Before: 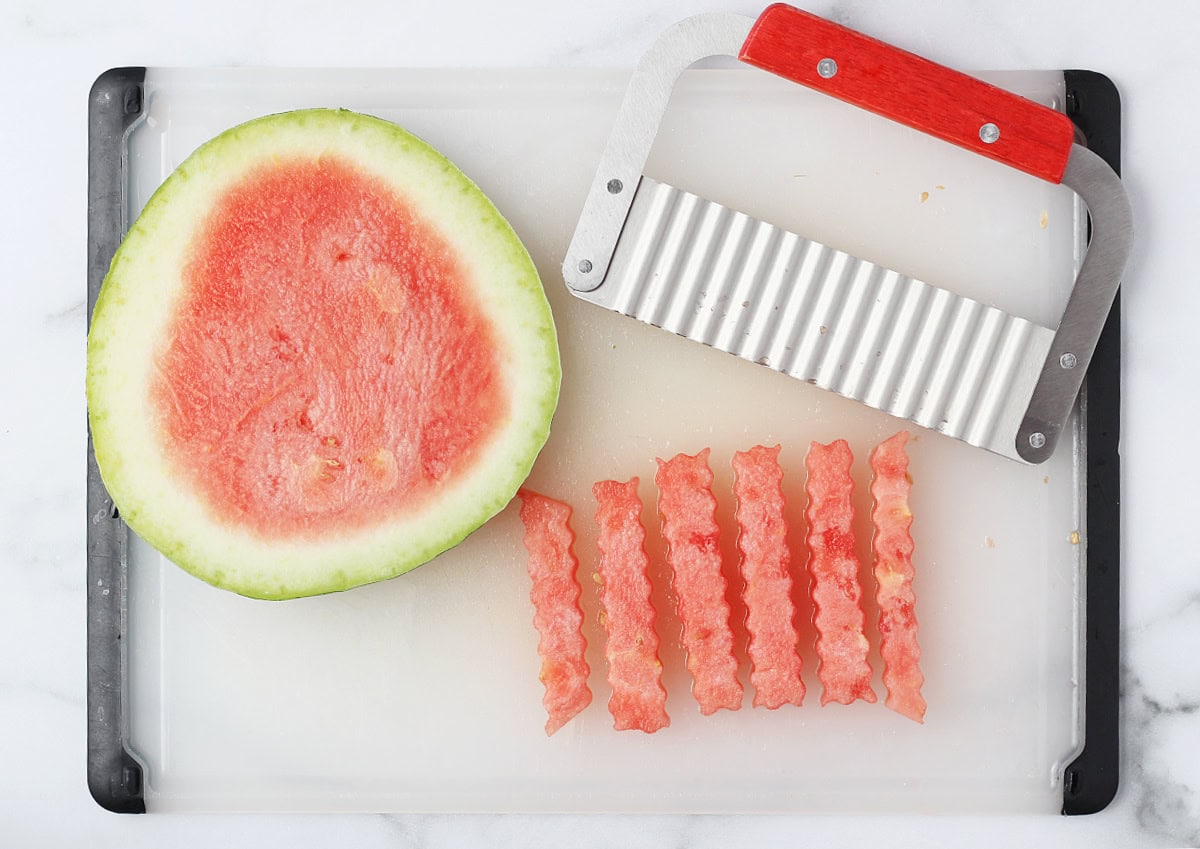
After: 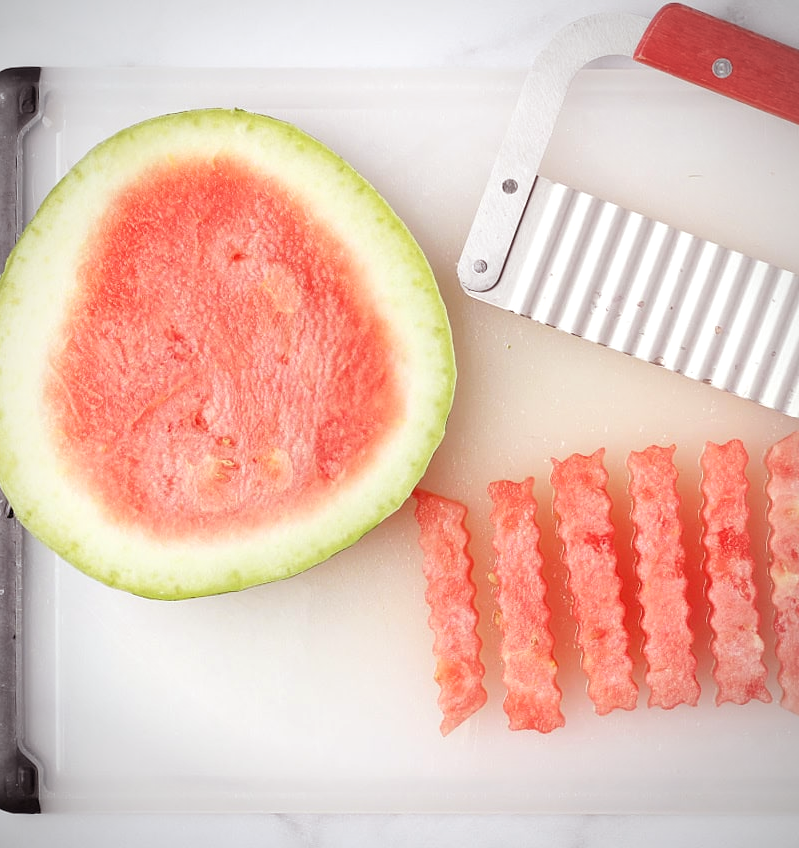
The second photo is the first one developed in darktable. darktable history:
exposure: black level correction 0.001, exposure 0.191 EV, compensate highlight preservation false
crop and rotate: left 8.786%, right 24.548%
rgb levels: mode RGB, independent channels, levels [[0, 0.474, 1], [0, 0.5, 1], [0, 0.5, 1]]
vignetting: fall-off radius 60.92%
